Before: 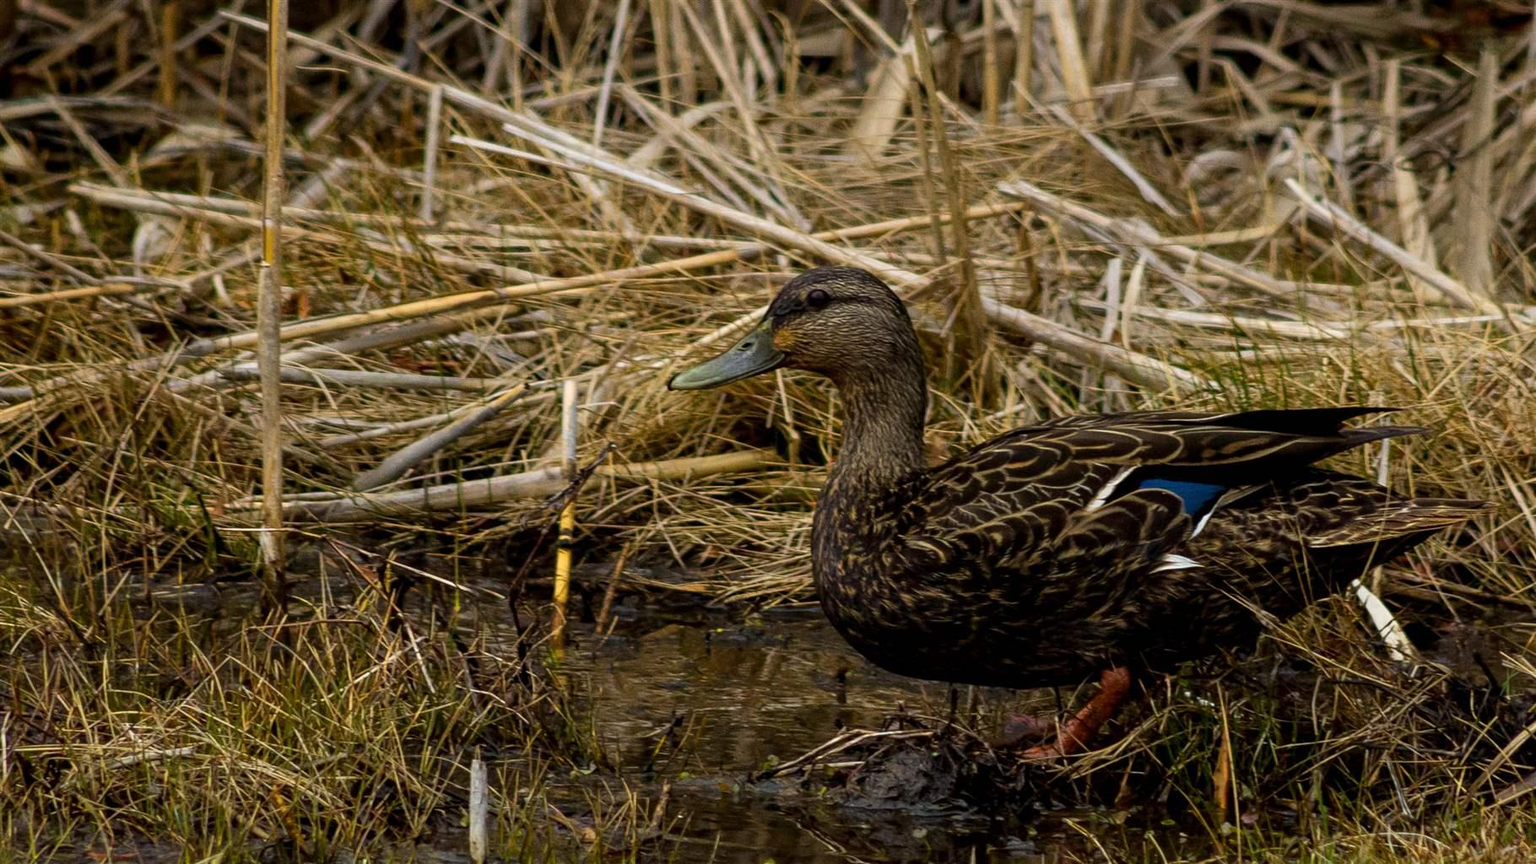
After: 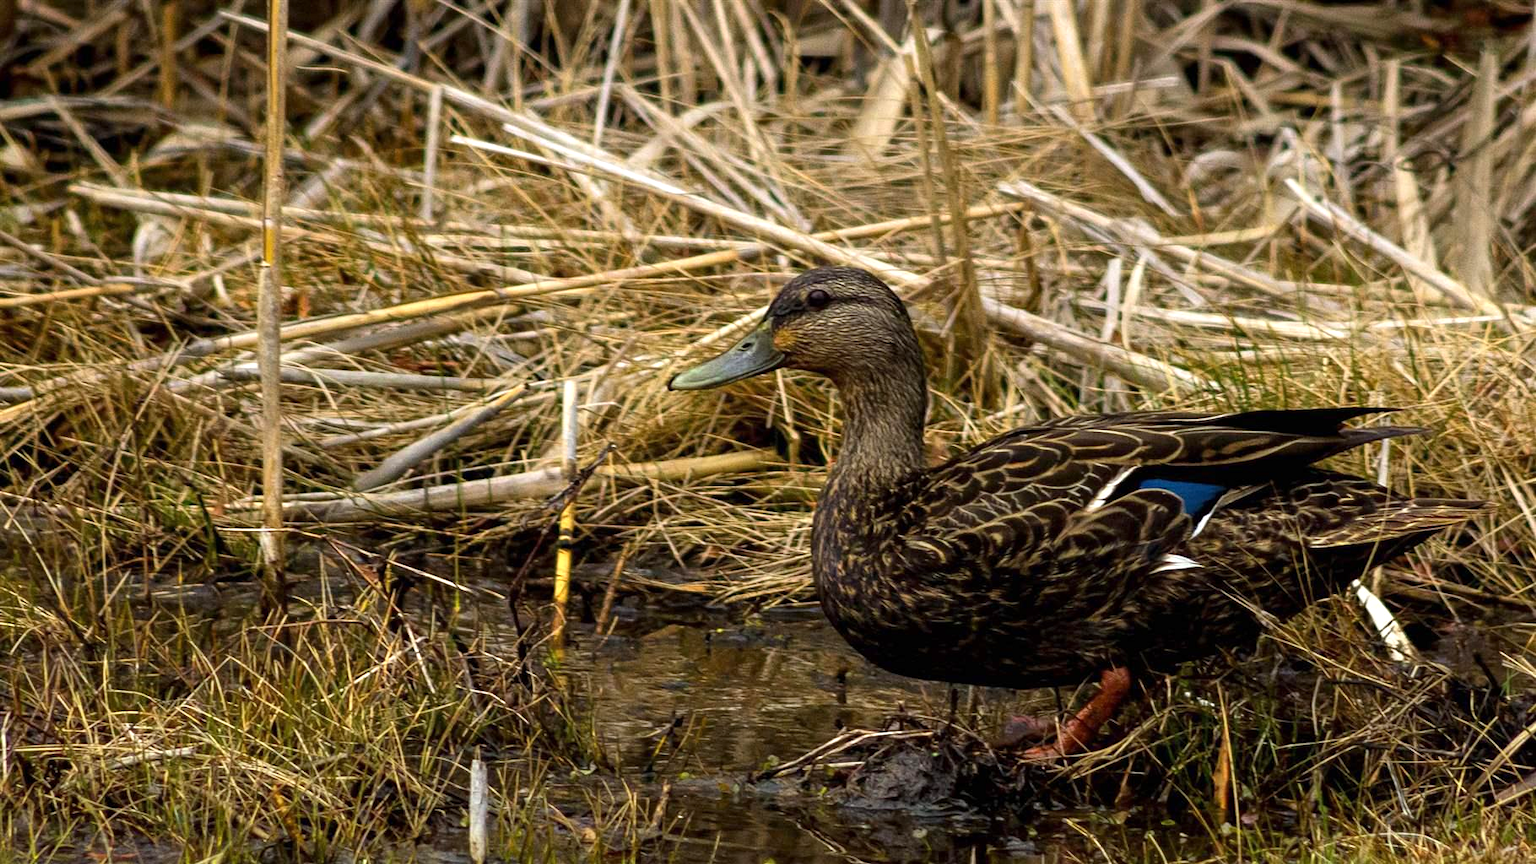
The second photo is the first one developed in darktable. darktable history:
exposure: exposure 0.642 EV, compensate highlight preservation false
